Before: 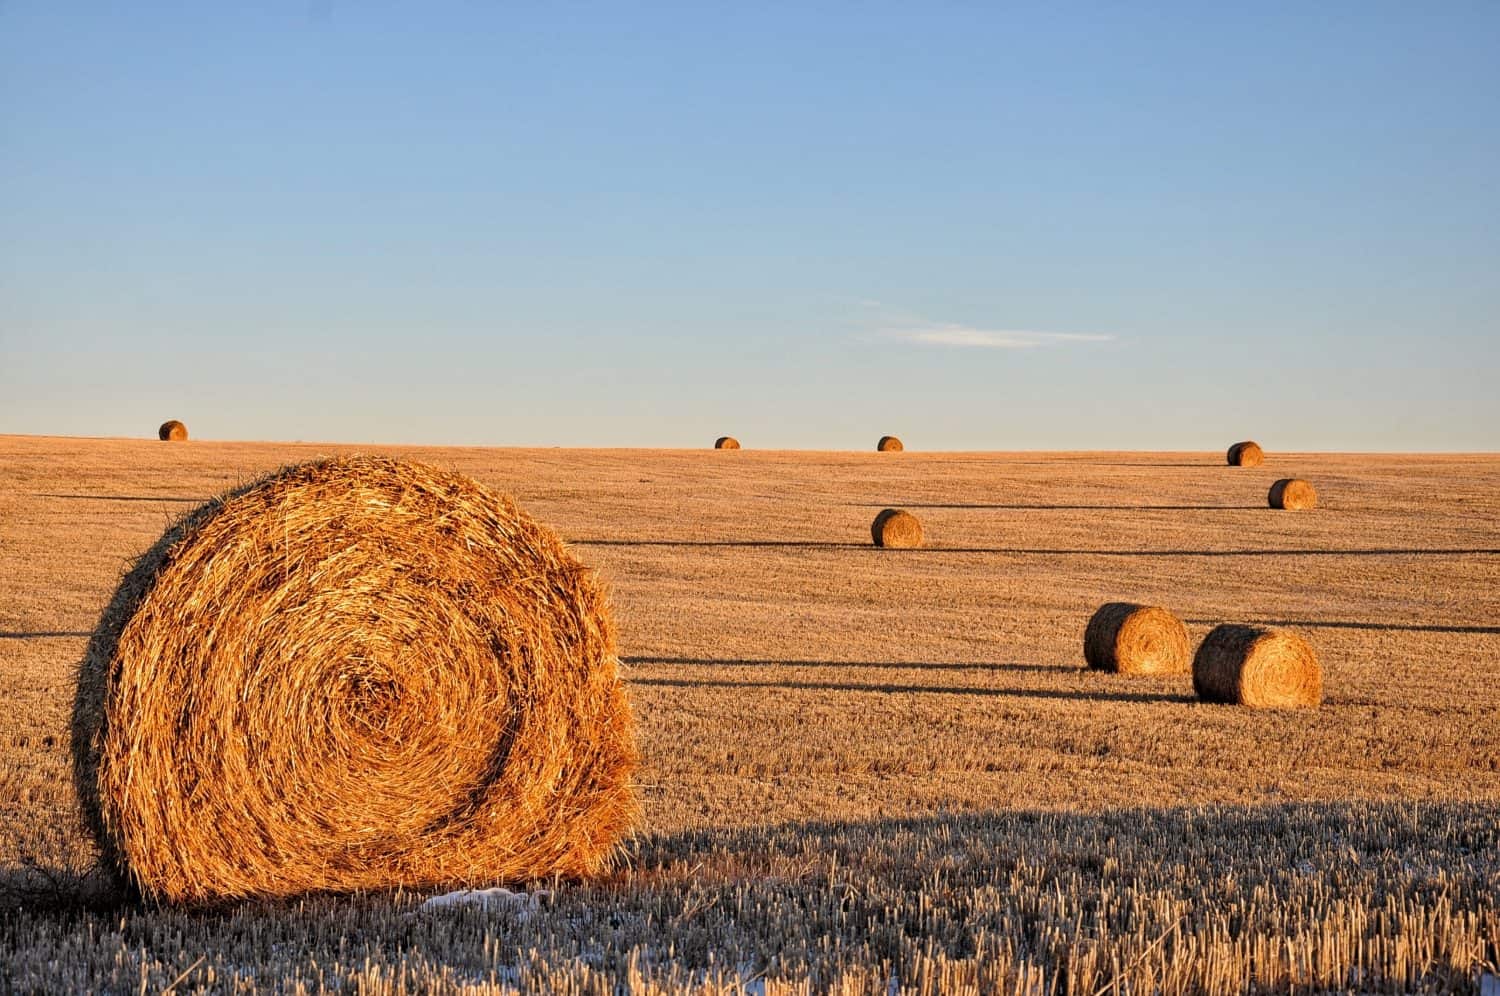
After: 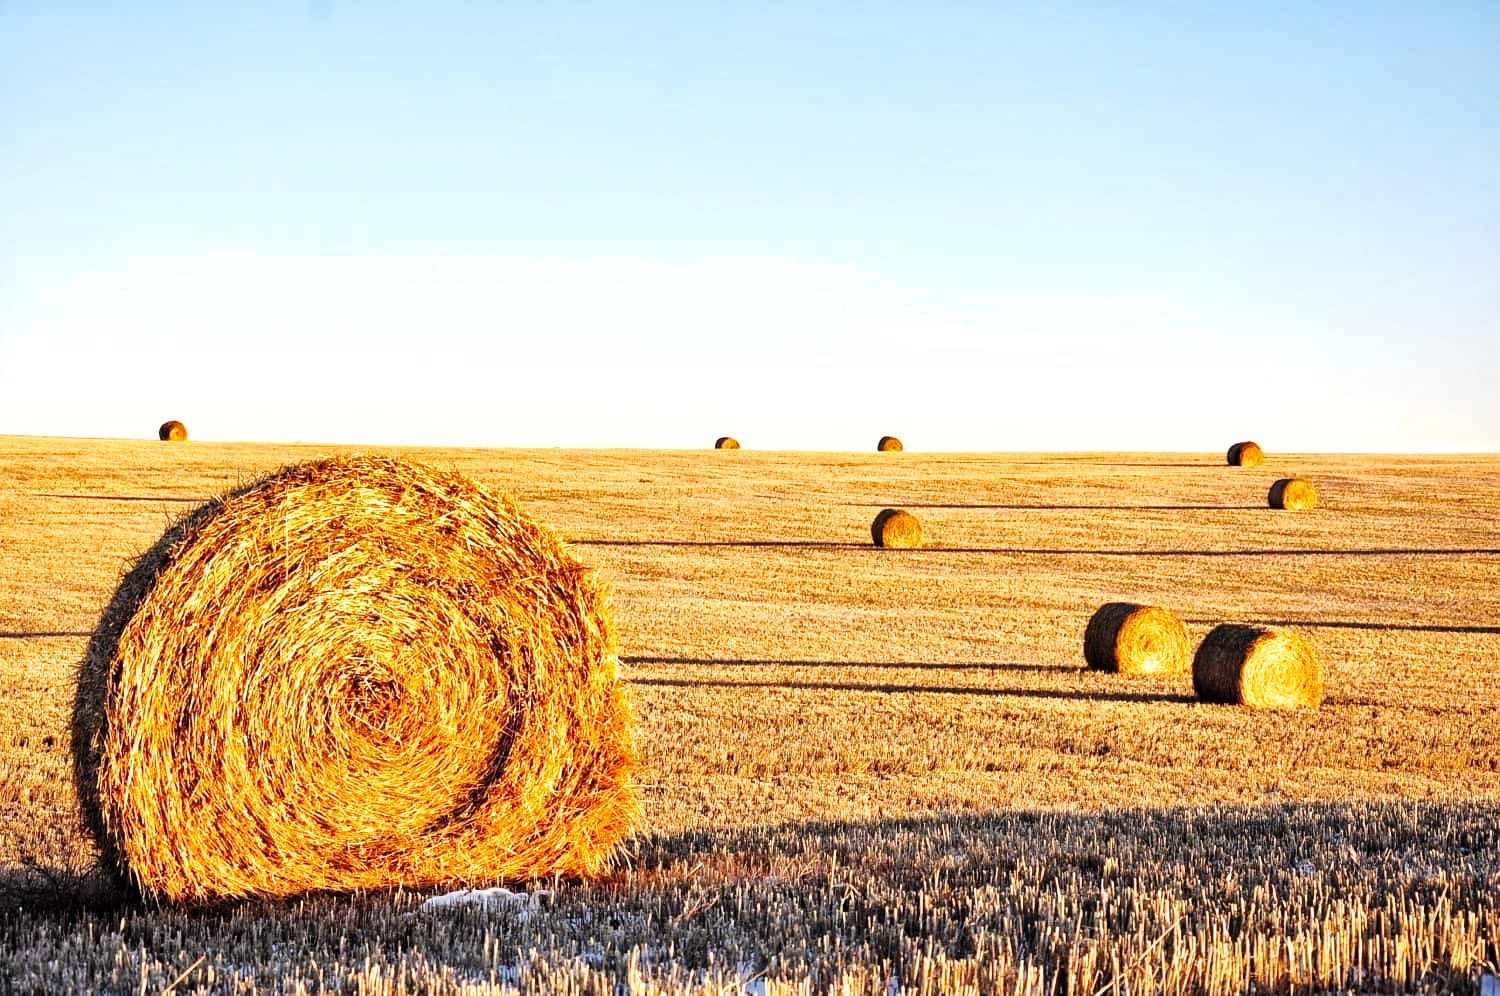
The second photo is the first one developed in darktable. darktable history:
tone equalizer: -8 EV -0.727 EV, -7 EV -0.736 EV, -6 EV -0.608 EV, -5 EV -0.365 EV, -3 EV 0.367 EV, -2 EV 0.6 EV, -1 EV 0.692 EV, +0 EV 0.766 EV, edges refinement/feathering 500, mask exposure compensation -1.57 EV, preserve details no
shadows and highlights: on, module defaults
exposure: exposure 0.295 EV, compensate highlight preservation false
base curve: curves: ch0 [(0, 0) (0.032, 0.025) (0.121, 0.166) (0.206, 0.329) (0.605, 0.79) (1, 1)], preserve colors none
